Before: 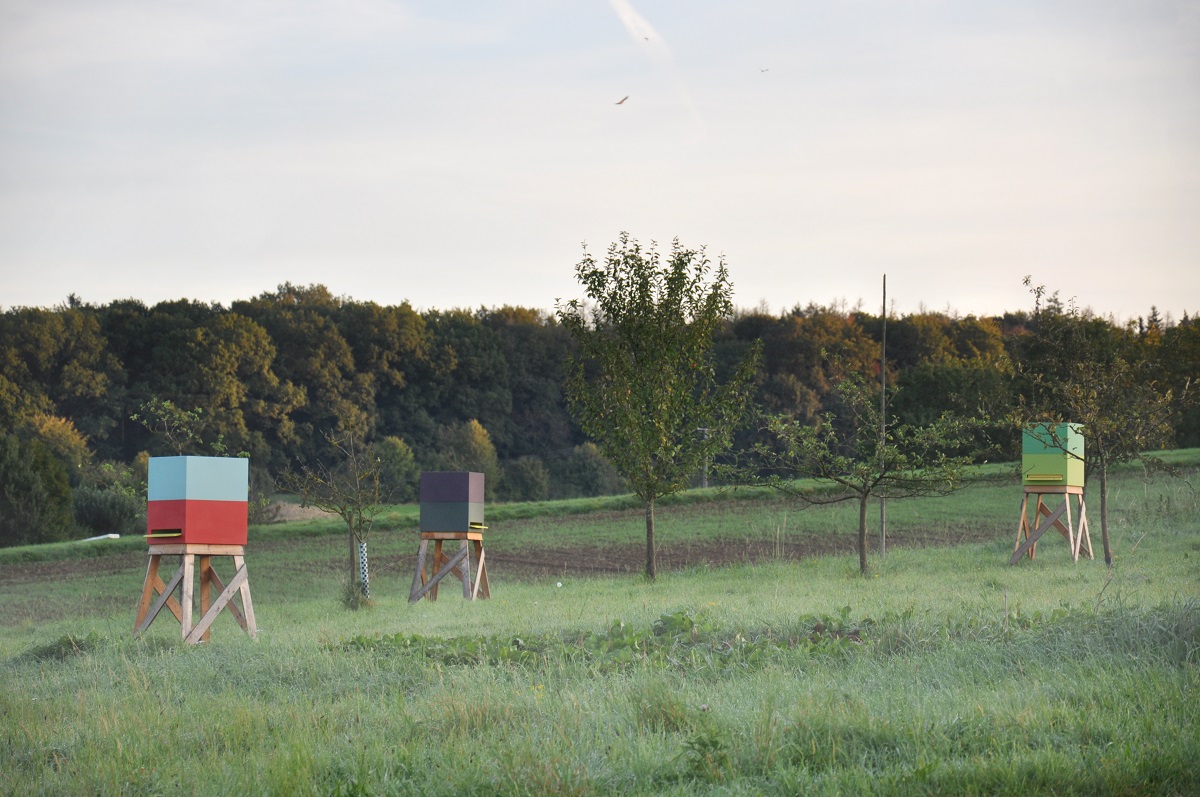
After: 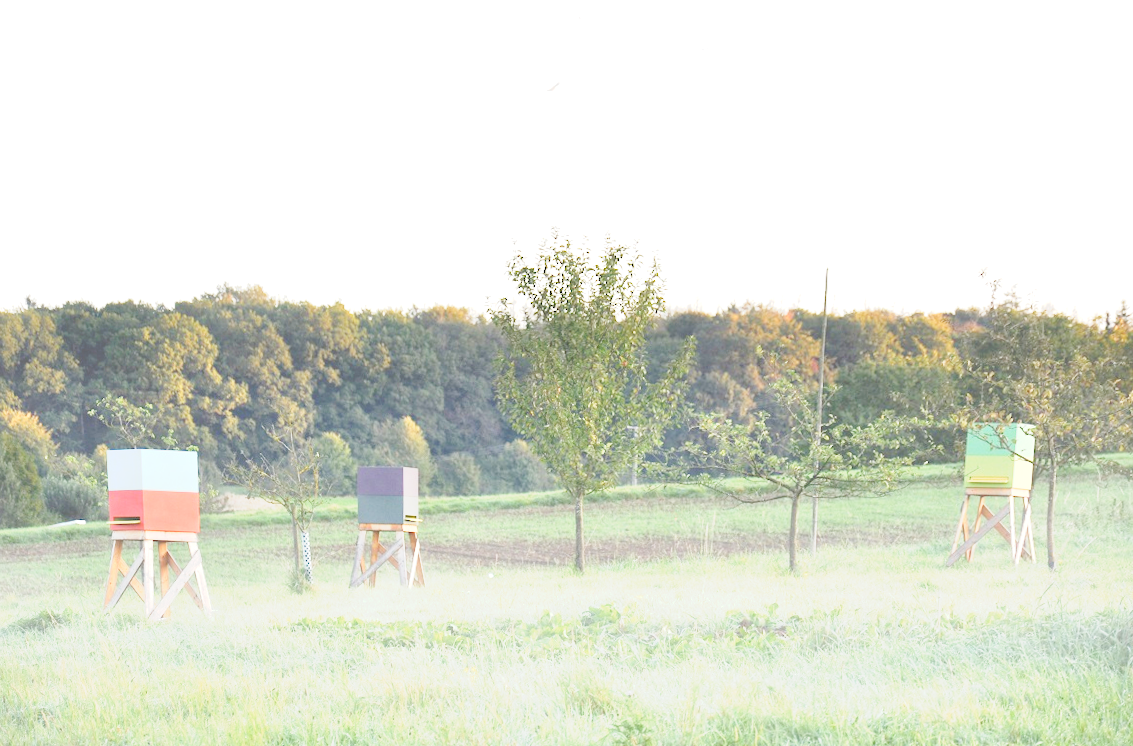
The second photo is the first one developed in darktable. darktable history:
exposure: exposure 0.781 EV, compensate highlight preservation false
rotate and perspective: rotation 0.062°, lens shift (vertical) 0.115, lens shift (horizontal) -0.133, crop left 0.047, crop right 0.94, crop top 0.061, crop bottom 0.94
contrast brightness saturation: contrast 0.03, brightness 0.06, saturation 0.13
tone curve: curves: ch0 [(0, 0) (0.003, 0.195) (0.011, 0.161) (0.025, 0.21) (0.044, 0.24) (0.069, 0.254) (0.1, 0.283) (0.136, 0.347) (0.177, 0.412) (0.224, 0.455) (0.277, 0.531) (0.335, 0.606) (0.399, 0.679) (0.468, 0.748) (0.543, 0.814) (0.623, 0.876) (0.709, 0.927) (0.801, 0.949) (0.898, 0.962) (1, 1)], preserve colors none
